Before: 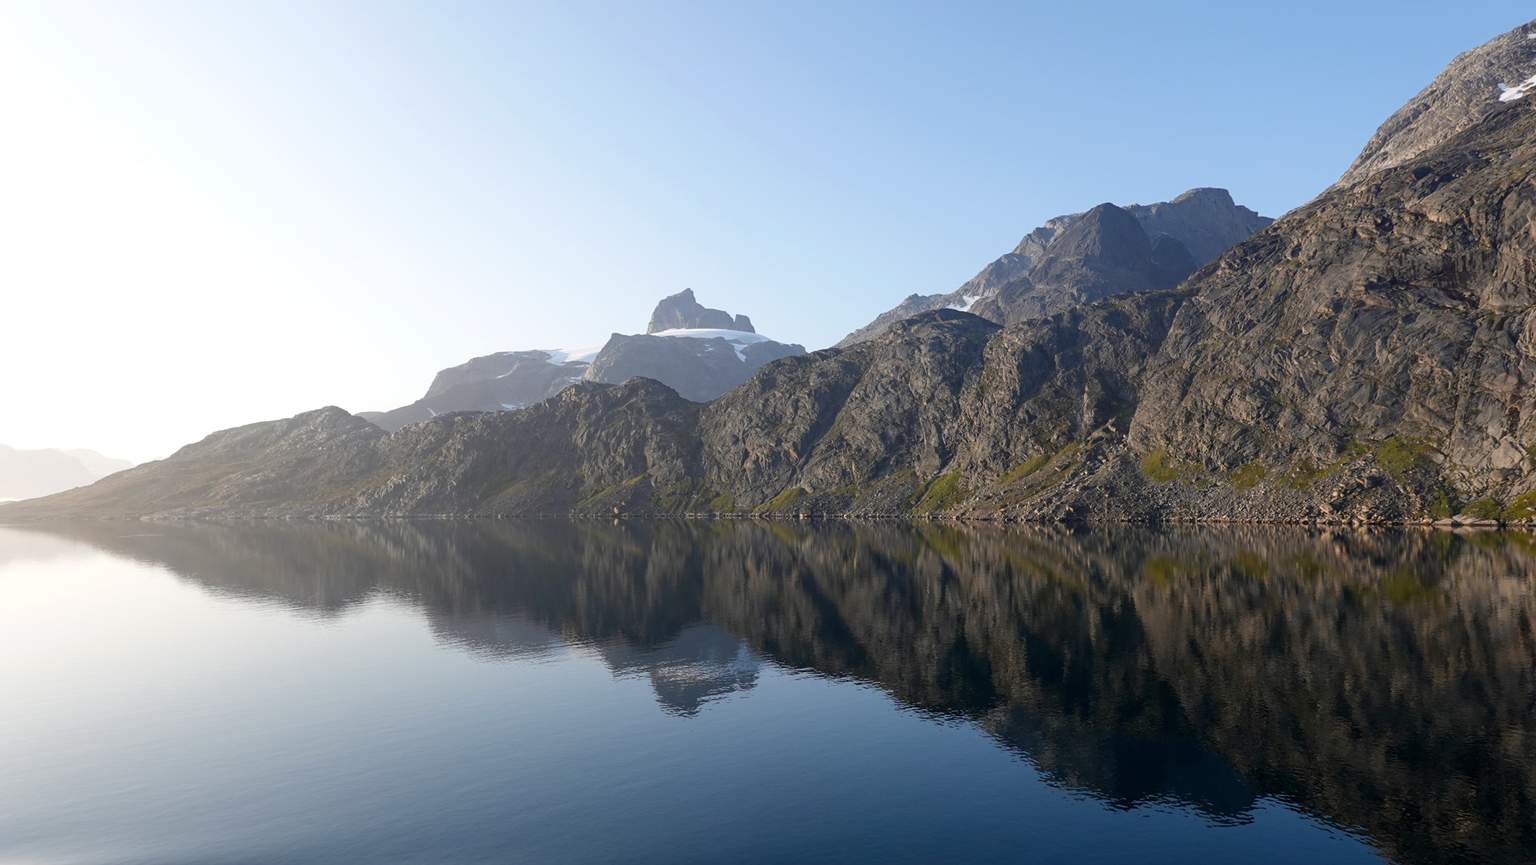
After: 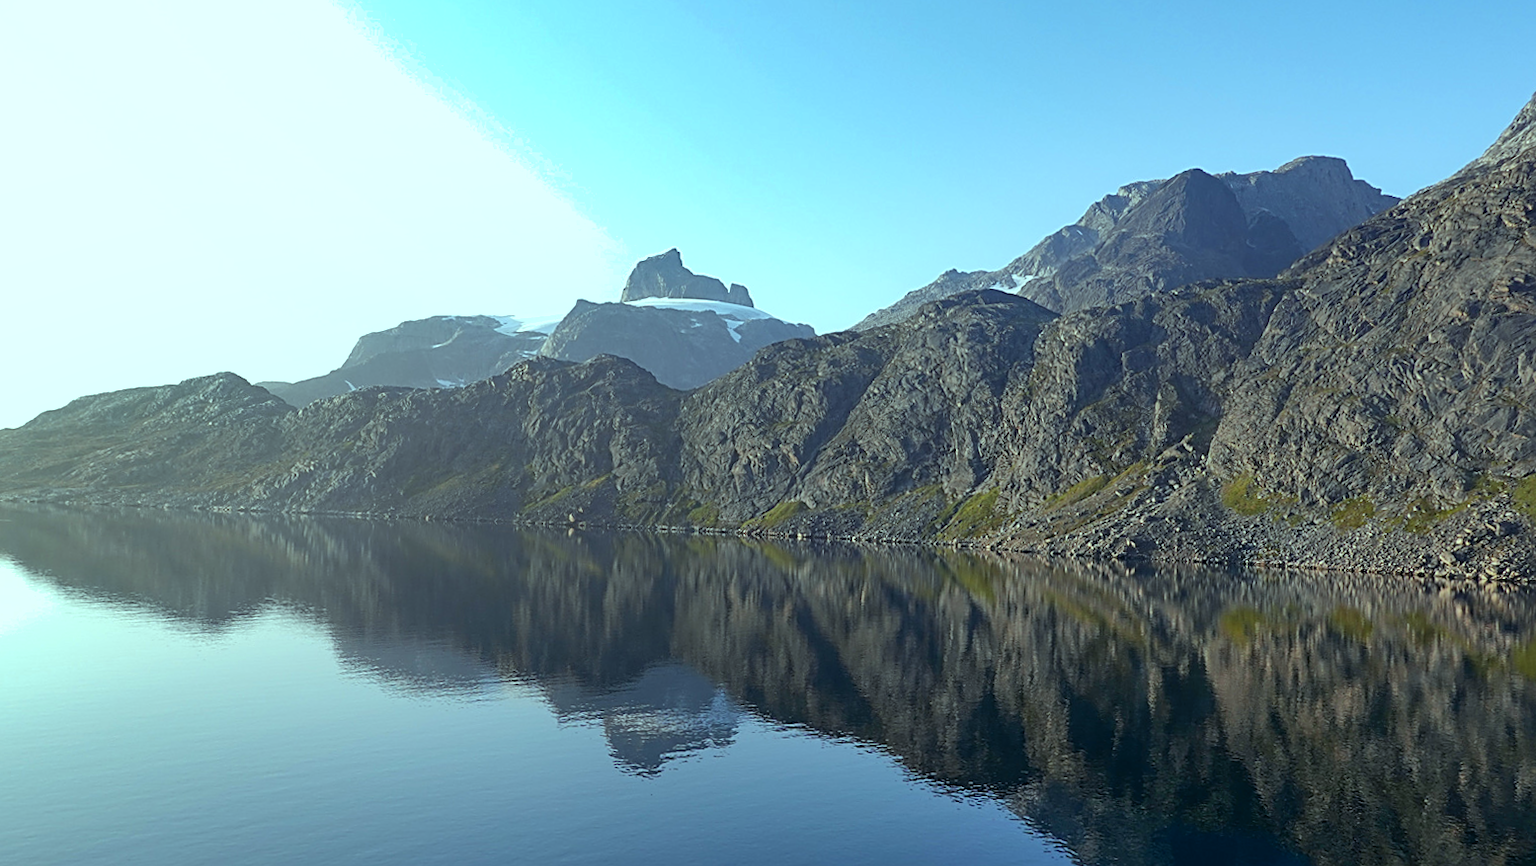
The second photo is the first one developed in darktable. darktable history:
rotate and perspective: rotation -0.45°, automatic cropping original format, crop left 0.008, crop right 0.992, crop top 0.012, crop bottom 0.988
sharpen: on, module defaults
crop and rotate: angle -3.27°, left 5.211%, top 5.211%, right 4.607%, bottom 4.607%
shadows and highlights: low approximation 0.01, soften with gaussian
contrast equalizer: y [[0.439, 0.44, 0.442, 0.457, 0.493, 0.498], [0.5 ×6], [0.5 ×6], [0 ×6], [0 ×6]], mix 0.59
color balance: mode lift, gamma, gain (sRGB), lift [0.997, 0.979, 1.021, 1.011], gamma [1, 1.084, 0.916, 0.998], gain [1, 0.87, 1.13, 1.101], contrast 4.55%, contrast fulcrum 38.24%, output saturation 104.09%
